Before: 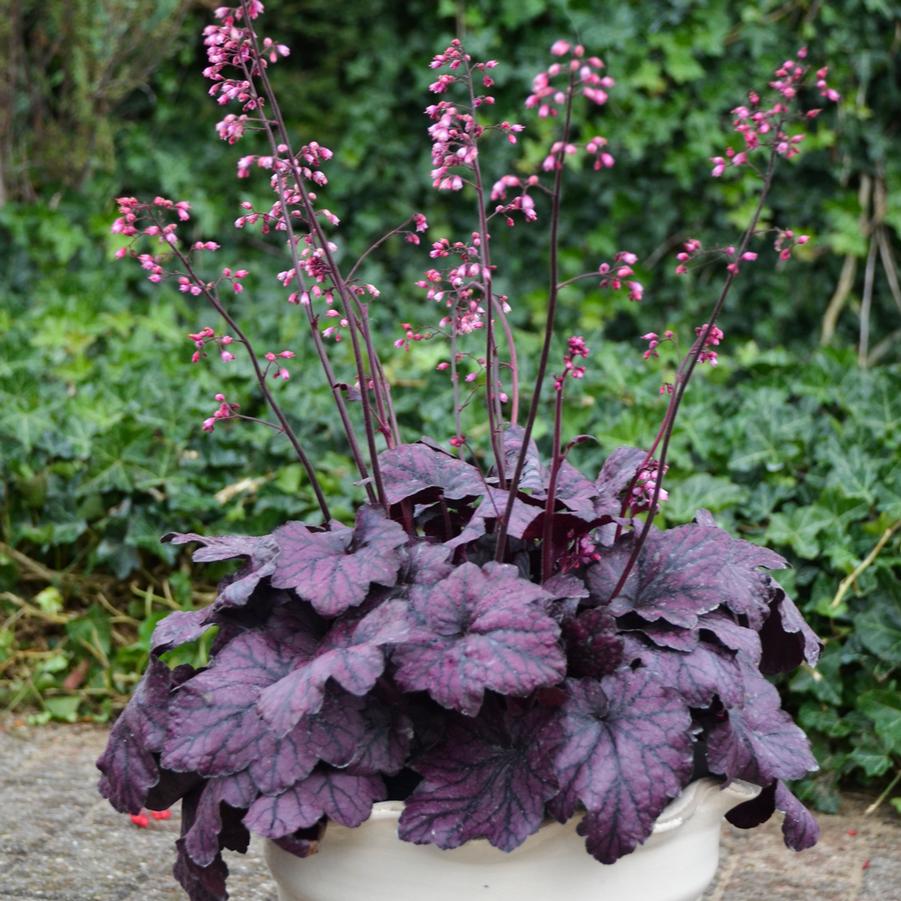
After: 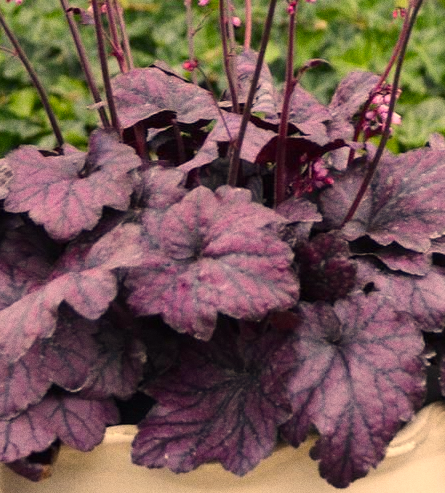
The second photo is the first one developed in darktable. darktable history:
color correction: highlights a* 15, highlights b* 31.55
contrast brightness saturation: contrast 0.07
grain: coarseness 0.09 ISO
crop: left 29.672%, top 41.786%, right 20.851%, bottom 3.487%
